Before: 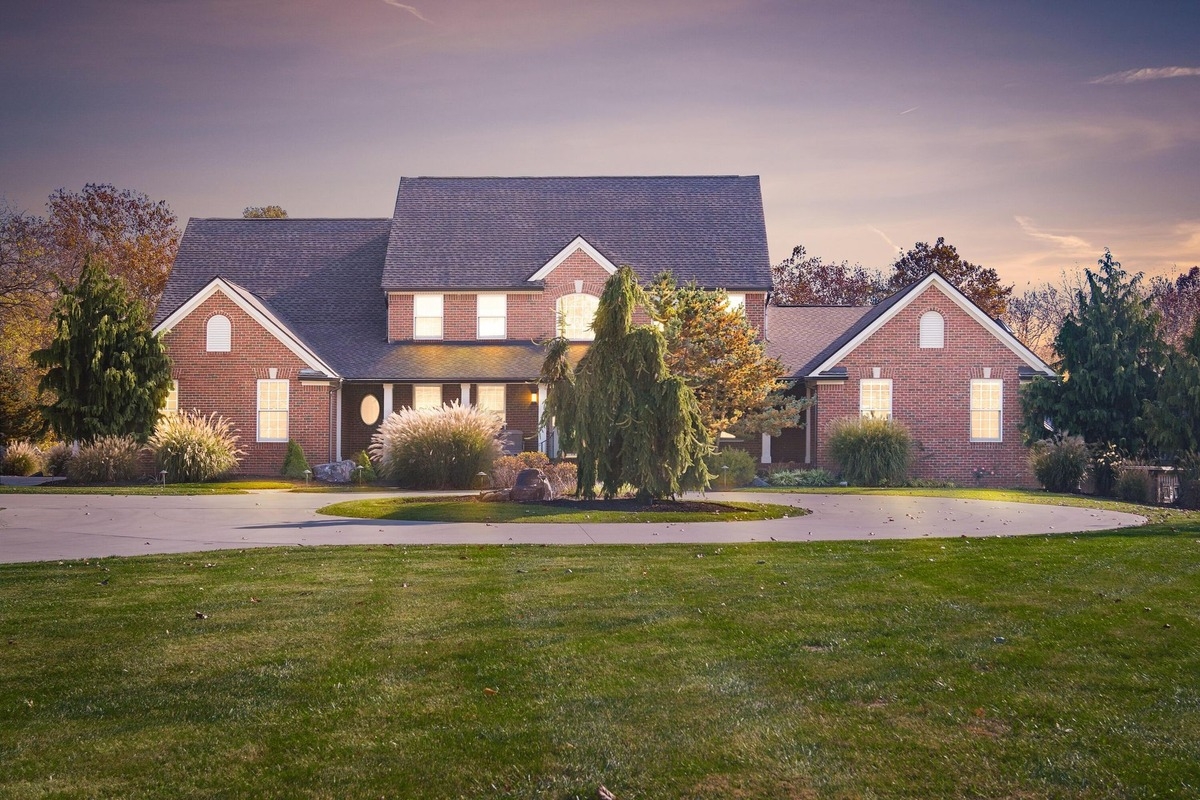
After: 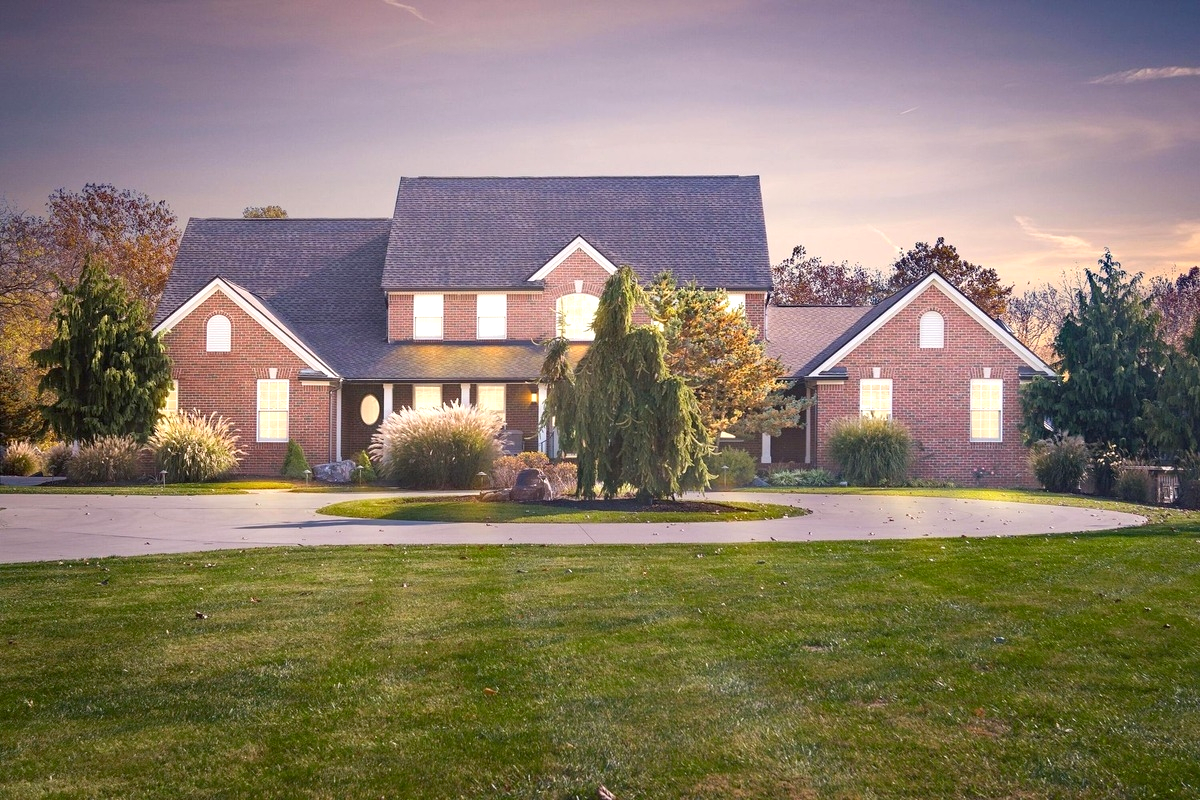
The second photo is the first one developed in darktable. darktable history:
exposure: black level correction 0.003, exposure 0.388 EV, compensate highlight preservation false
